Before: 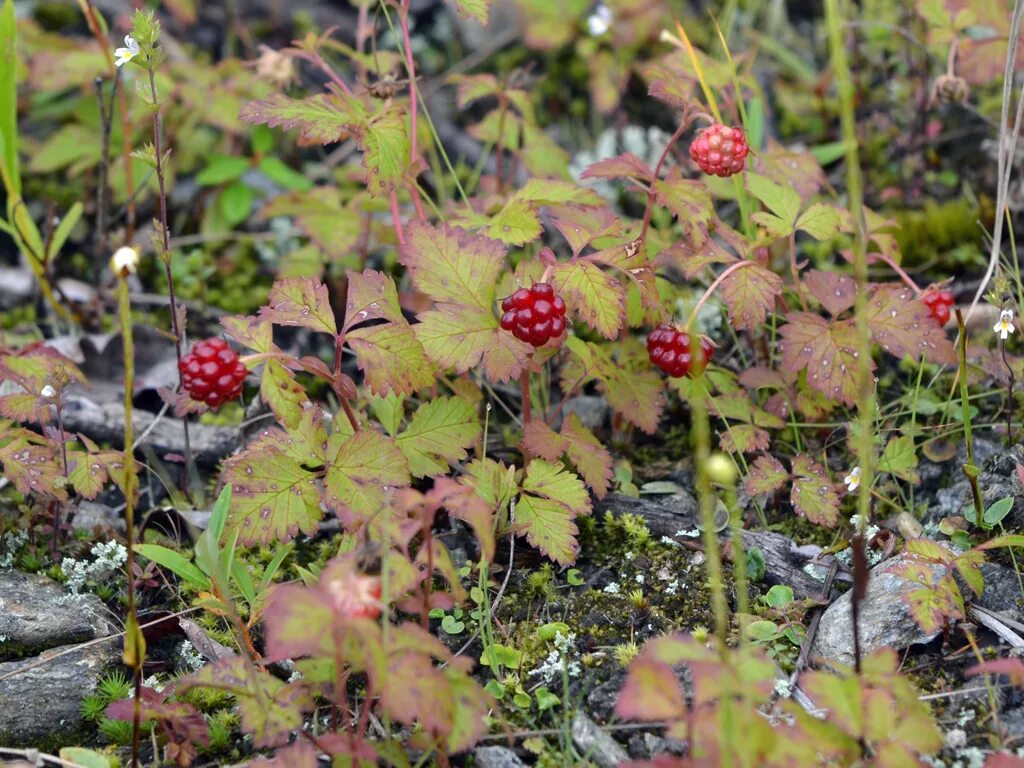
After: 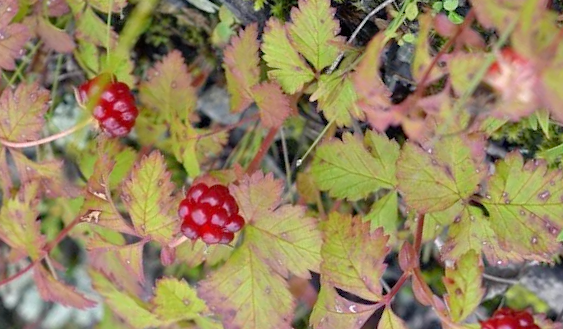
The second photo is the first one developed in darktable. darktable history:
crop and rotate: angle 146.83°, left 9.204%, top 15.6%, right 4.576%, bottom 17.151%
tone equalizer: -7 EV 0.152 EV, -6 EV 0.574 EV, -5 EV 1.12 EV, -4 EV 1.3 EV, -3 EV 1.16 EV, -2 EV 0.6 EV, -1 EV 0.159 EV
